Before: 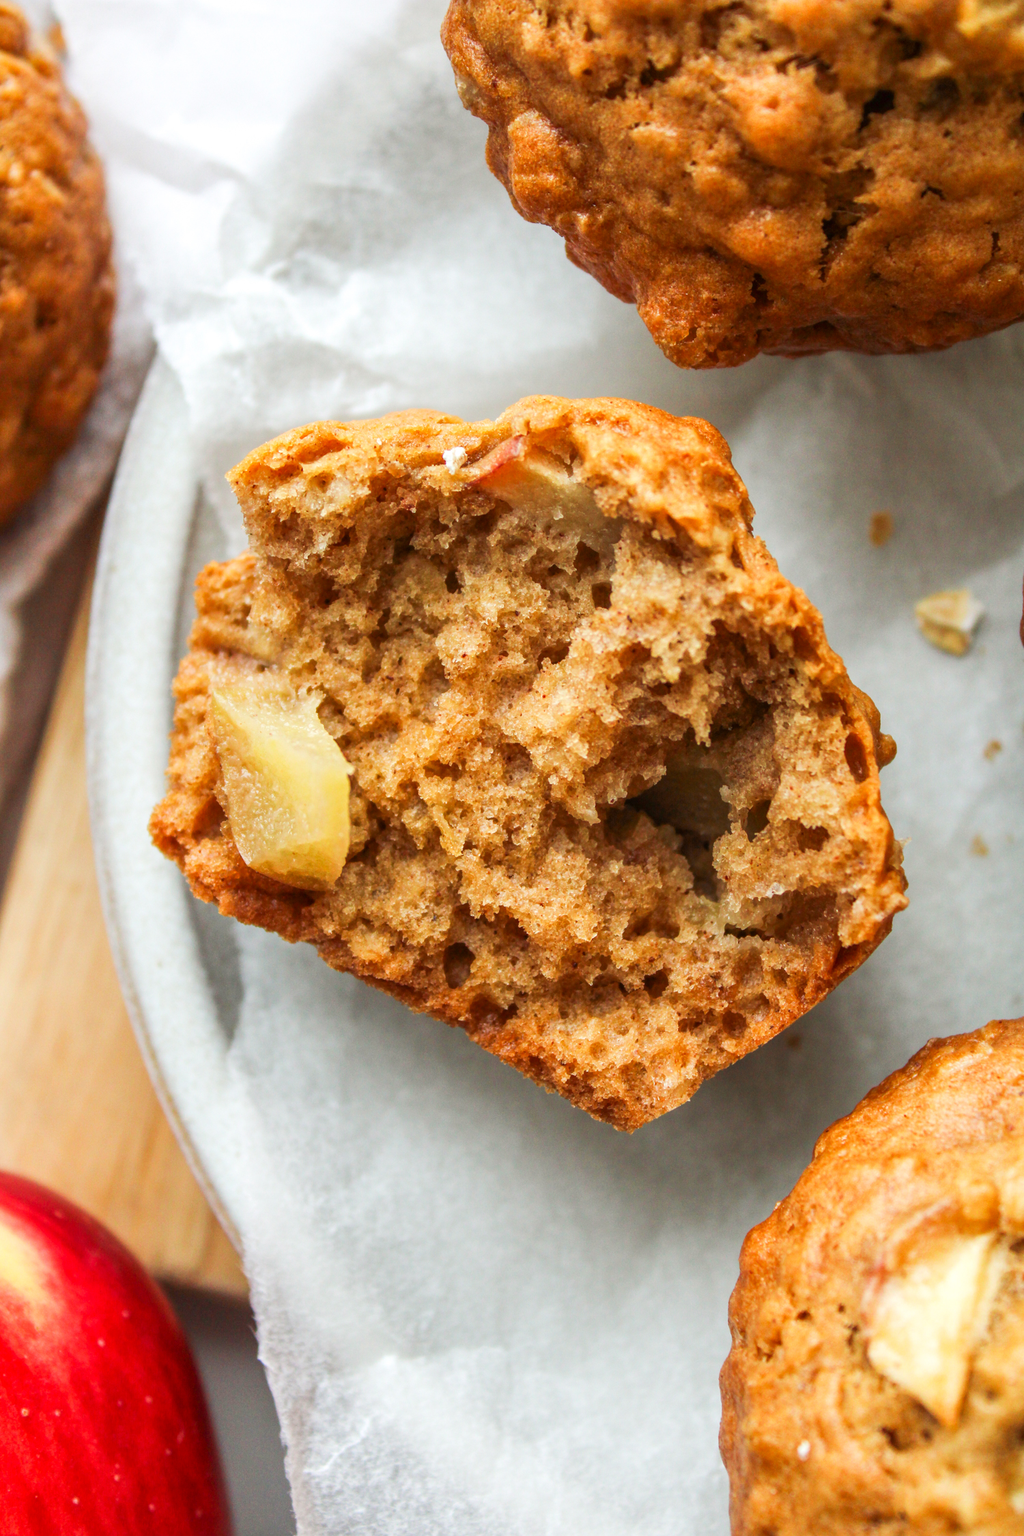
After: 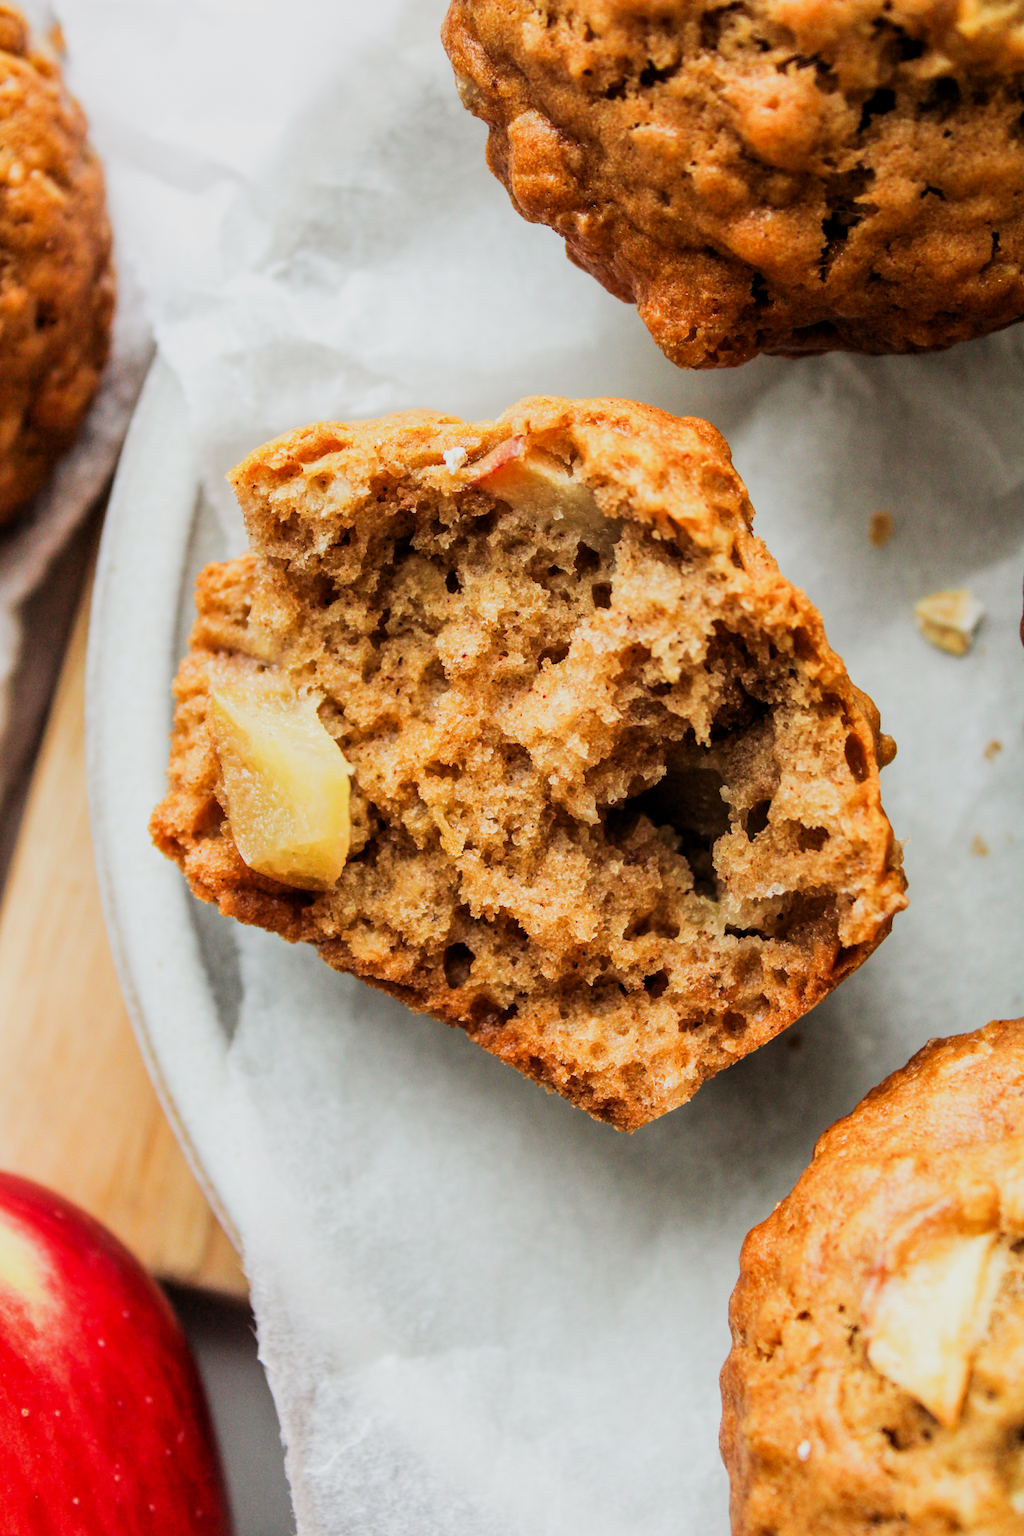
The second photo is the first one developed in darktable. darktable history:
filmic rgb: black relative exposure -5.13 EV, white relative exposure 3.97 EV, hardness 2.88, contrast 1.301, highlights saturation mix -30.46%
